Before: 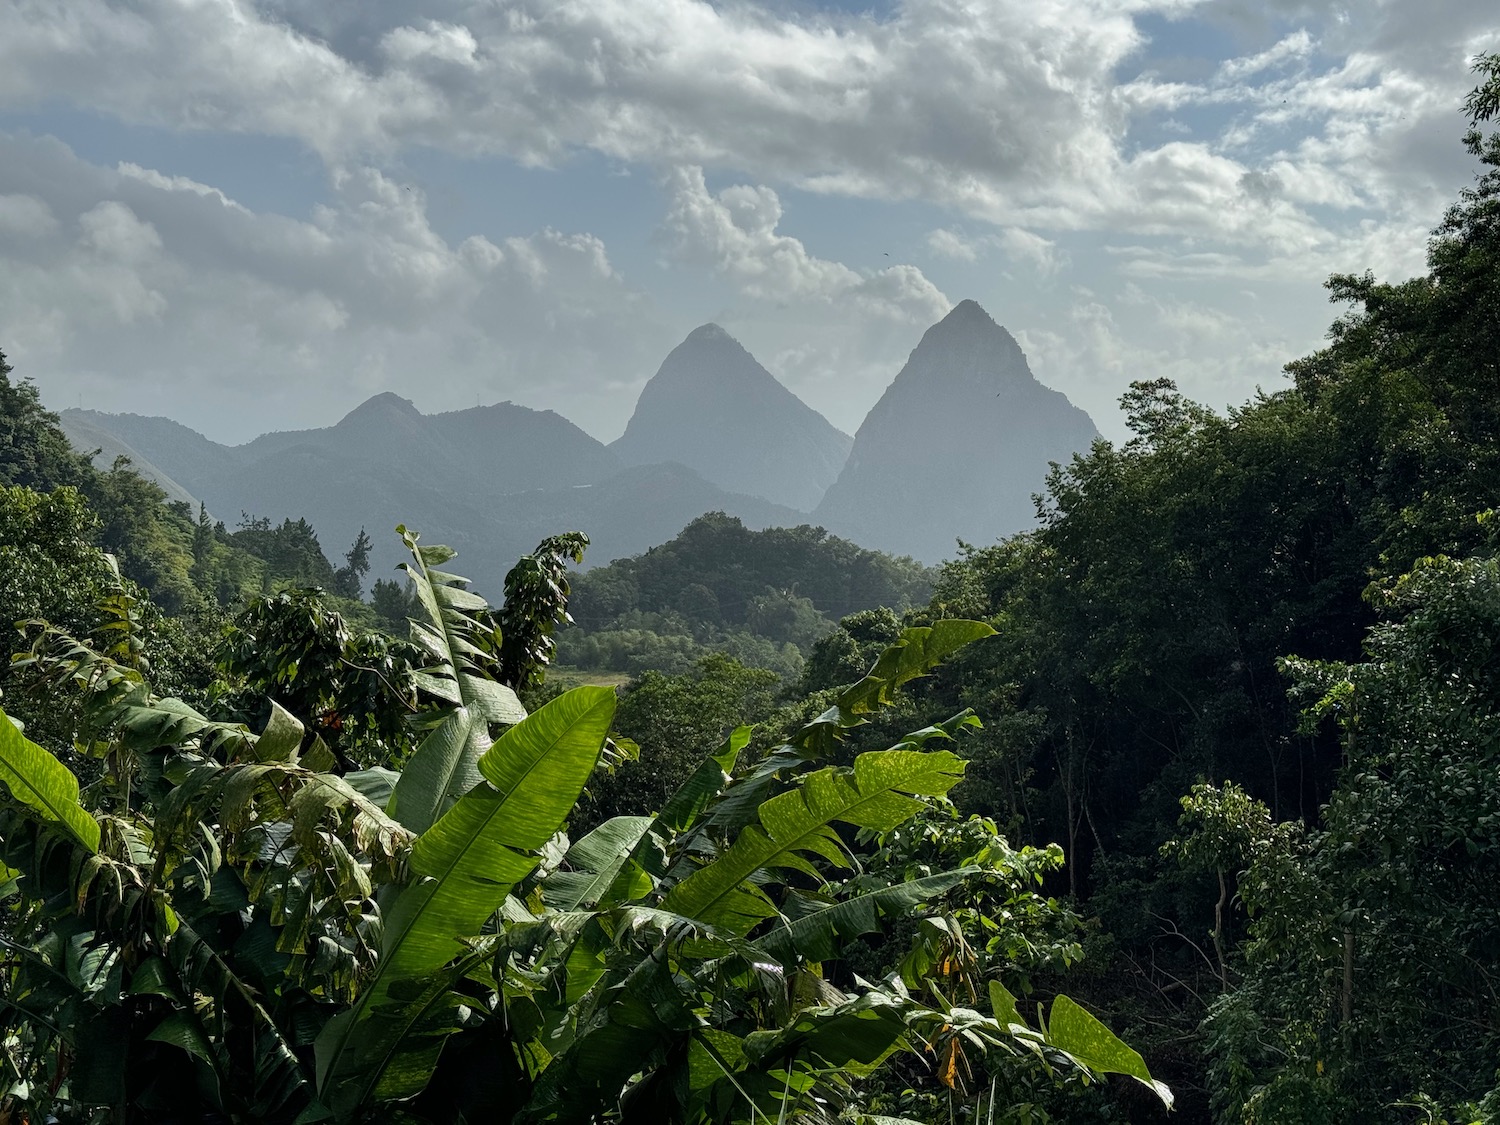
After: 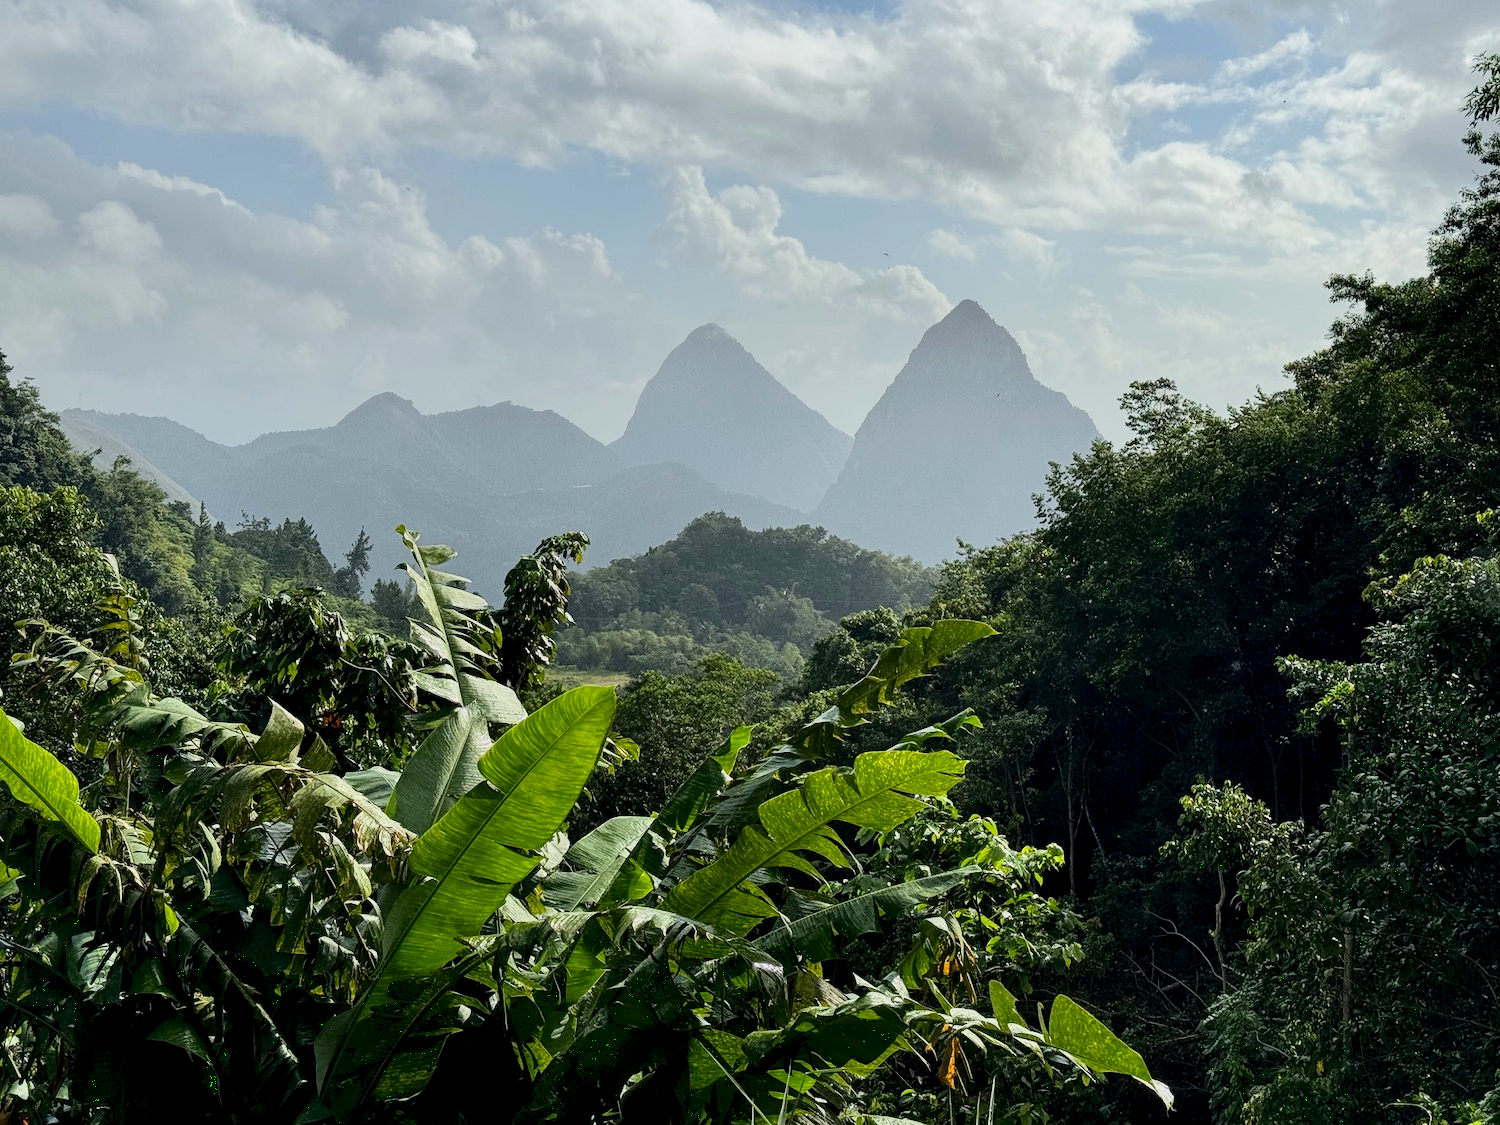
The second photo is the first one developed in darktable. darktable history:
tone curve: curves: ch0 [(0, 0.005) (0.103, 0.097) (0.18, 0.207) (0.384, 0.465) (0.491, 0.585) (0.629, 0.726) (0.84, 0.866) (1, 0.947)]; ch1 [(0, 0) (0.172, 0.123) (0.324, 0.253) (0.396, 0.388) (0.478, 0.461) (0.499, 0.497) (0.532, 0.515) (0.57, 0.584) (0.635, 0.675) (0.805, 0.892) (1, 1)]; ch2 [(0, 0) (0.411, 0.424) (0.496, 0.501) (0.515, 0.507) (0.553, 0.562) (0.604, 0.642) (0.708, 0.768) (0.839, 0.916) (1, 1)]
